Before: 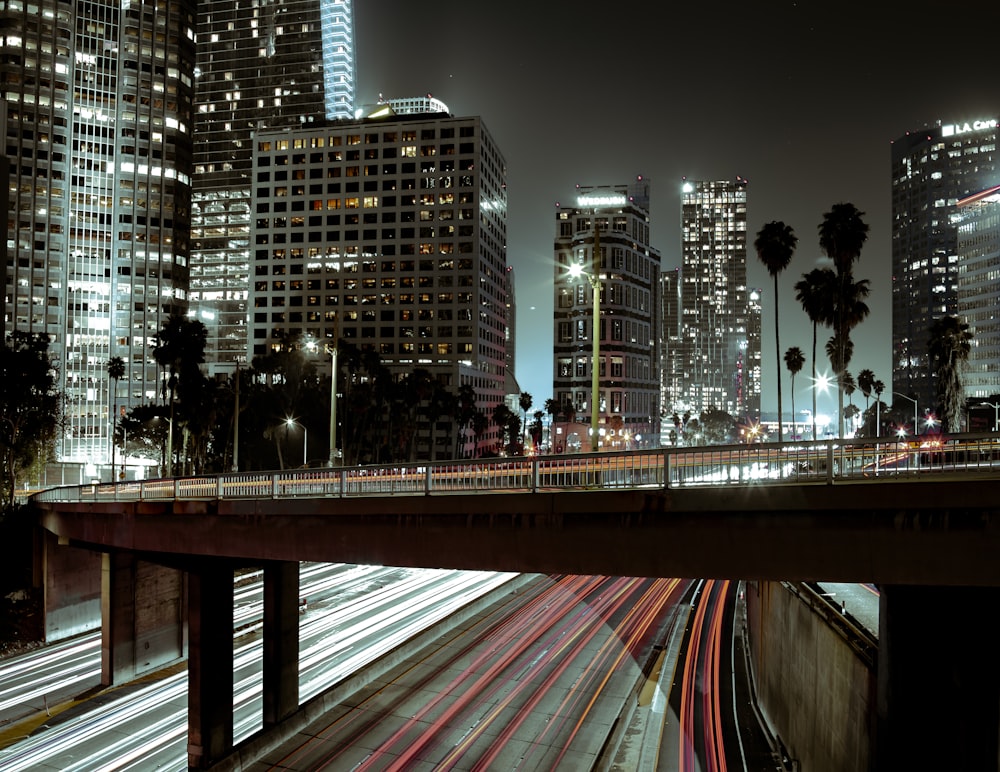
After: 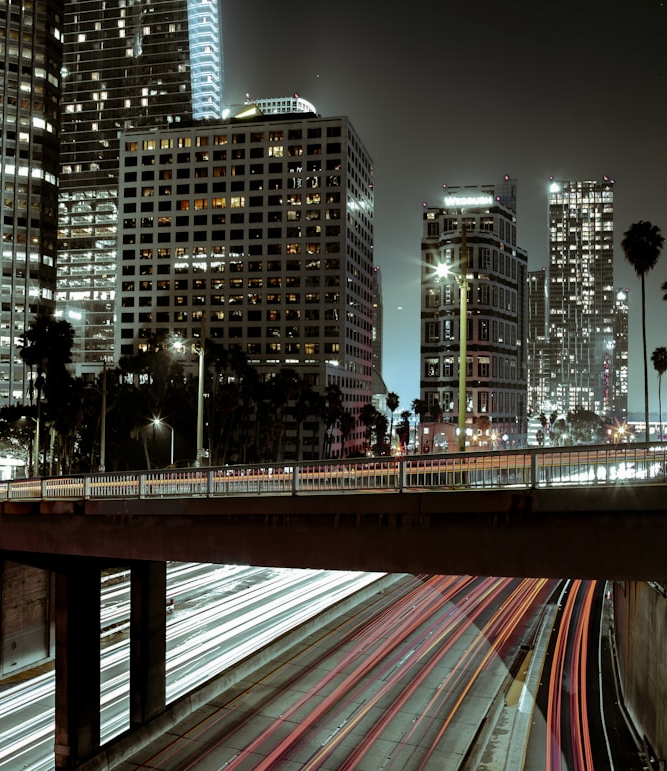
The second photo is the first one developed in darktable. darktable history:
crop and rotate: left 13.399%, right 19.879%
shadows and highlights: shadows 24.96, highlights -47.96, soften with gaussian
exposure: exposure -0.053 EV, compensate highlight preservation false
